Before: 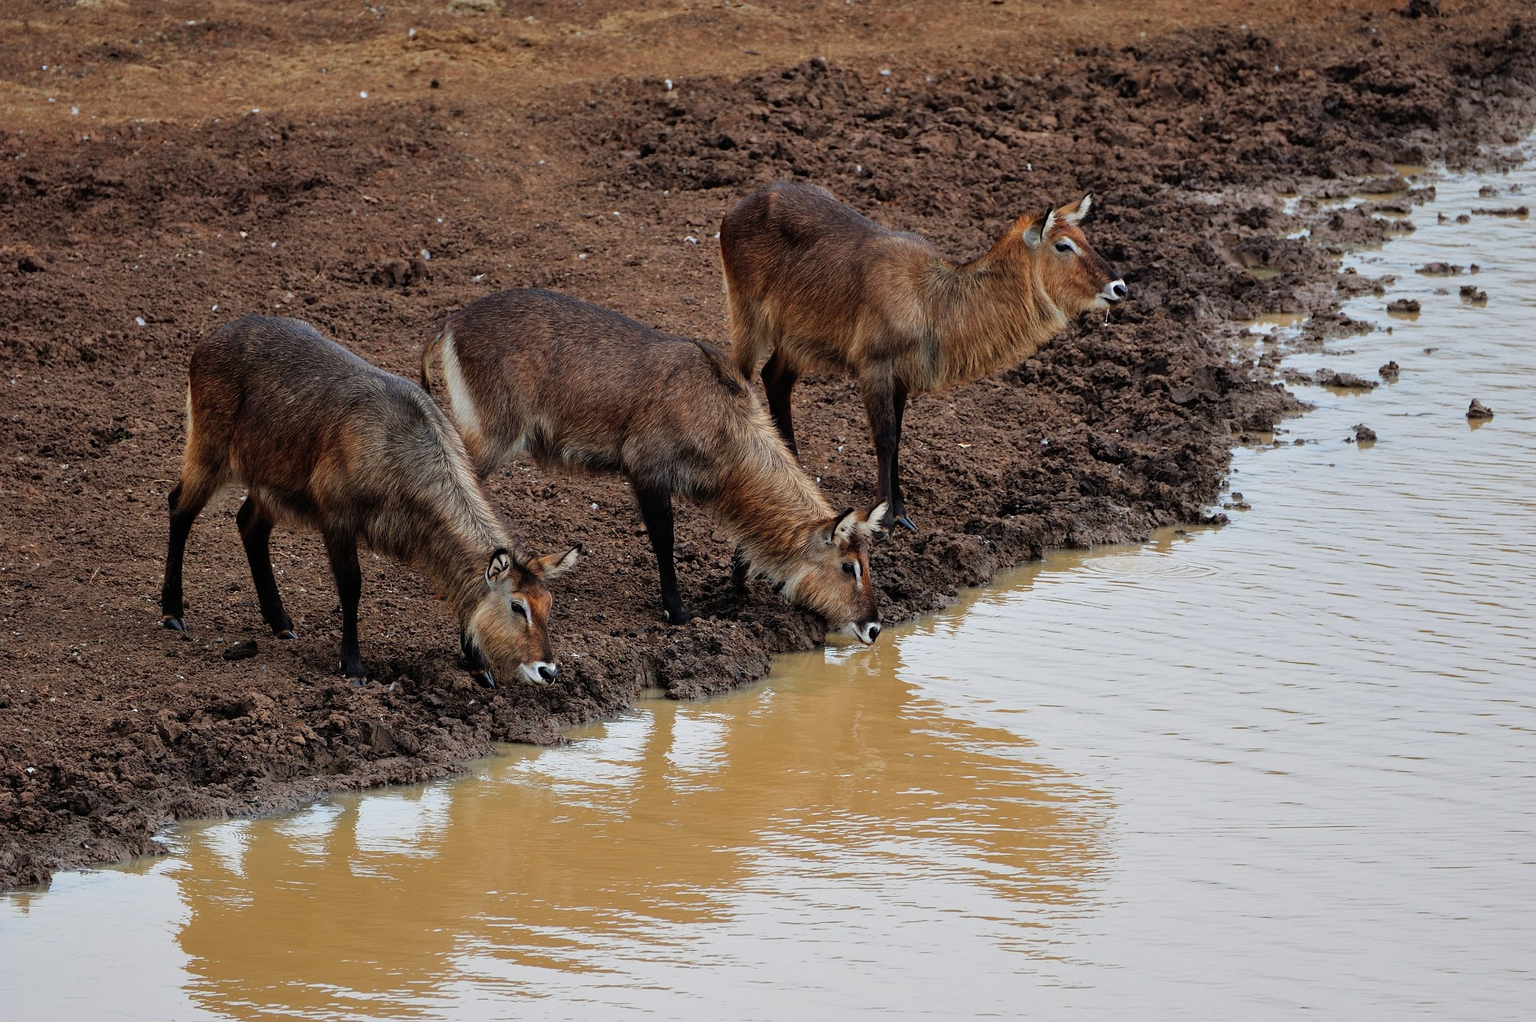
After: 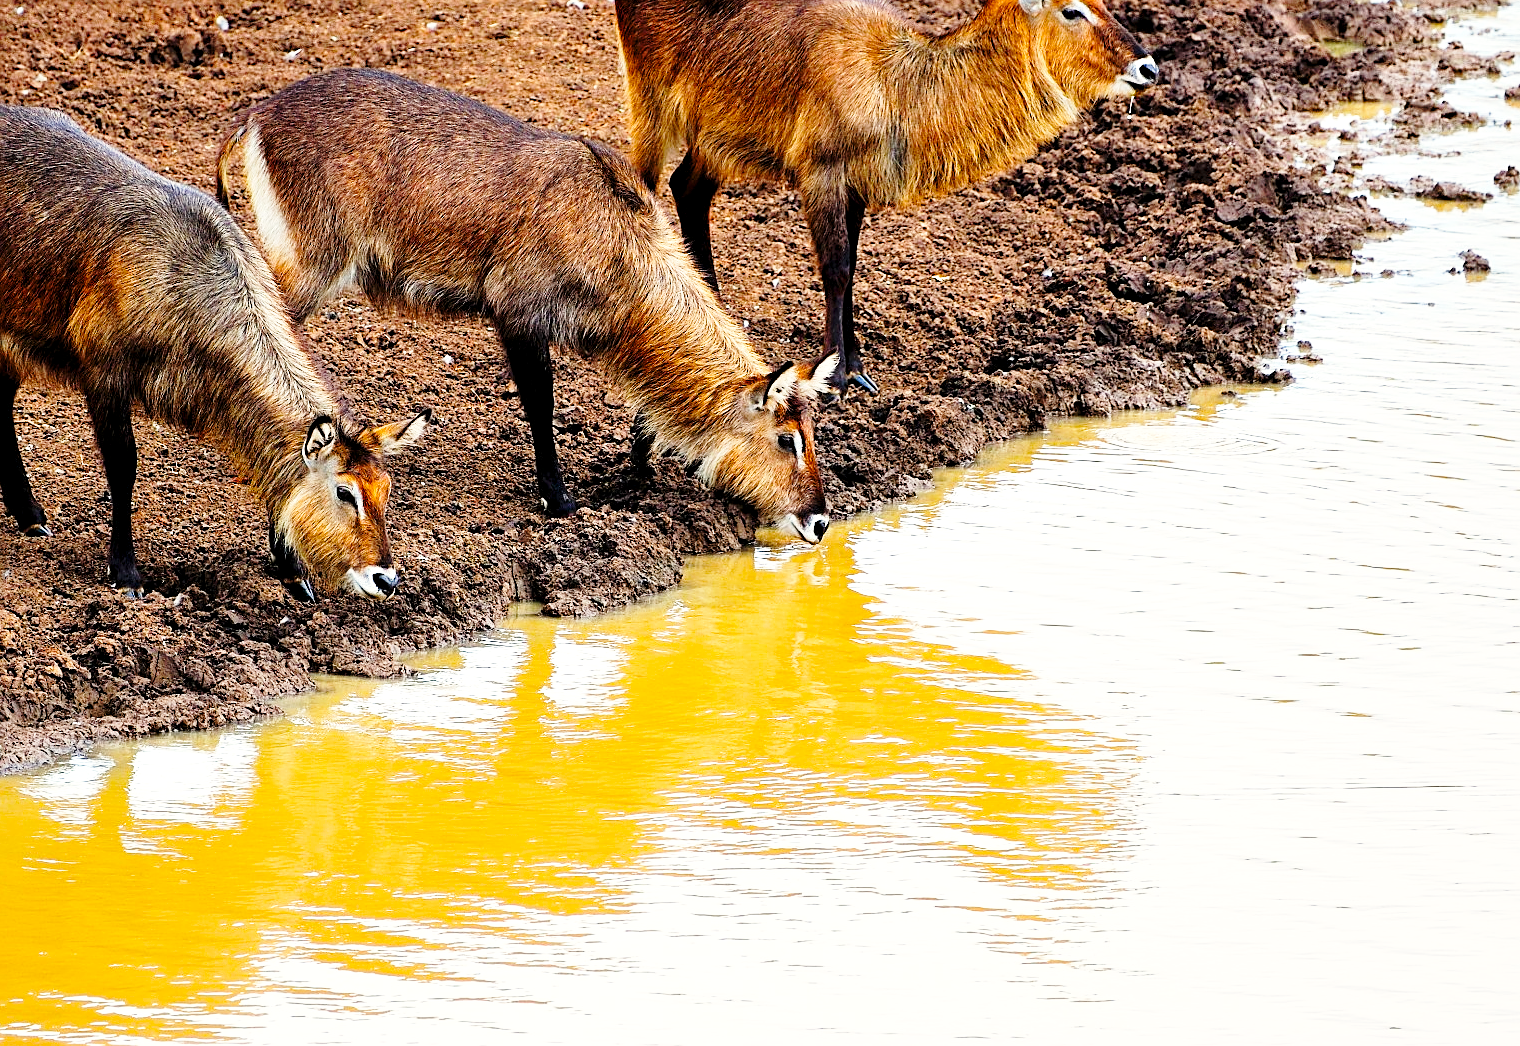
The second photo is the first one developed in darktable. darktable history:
color balance rgb: global offset › luminance -0.477%, perceptual saturation grading › global saturation 39.254%, global vibrance 20%
sharpen: on, module defaults
color correction: highlights b* 2.98
crop: left 16.86%, top 23.235%, right 8.89%
exposure: exposure 0.756 EV, compensate highlight preservation false
base curve: curves: ch0 [(0, 0) (0.028, 0.03) (0.121, 0.232) (0.46, 0.748) (0.859, 0.968) (1, 1)], preserve colors none
levels: black 8.53%
